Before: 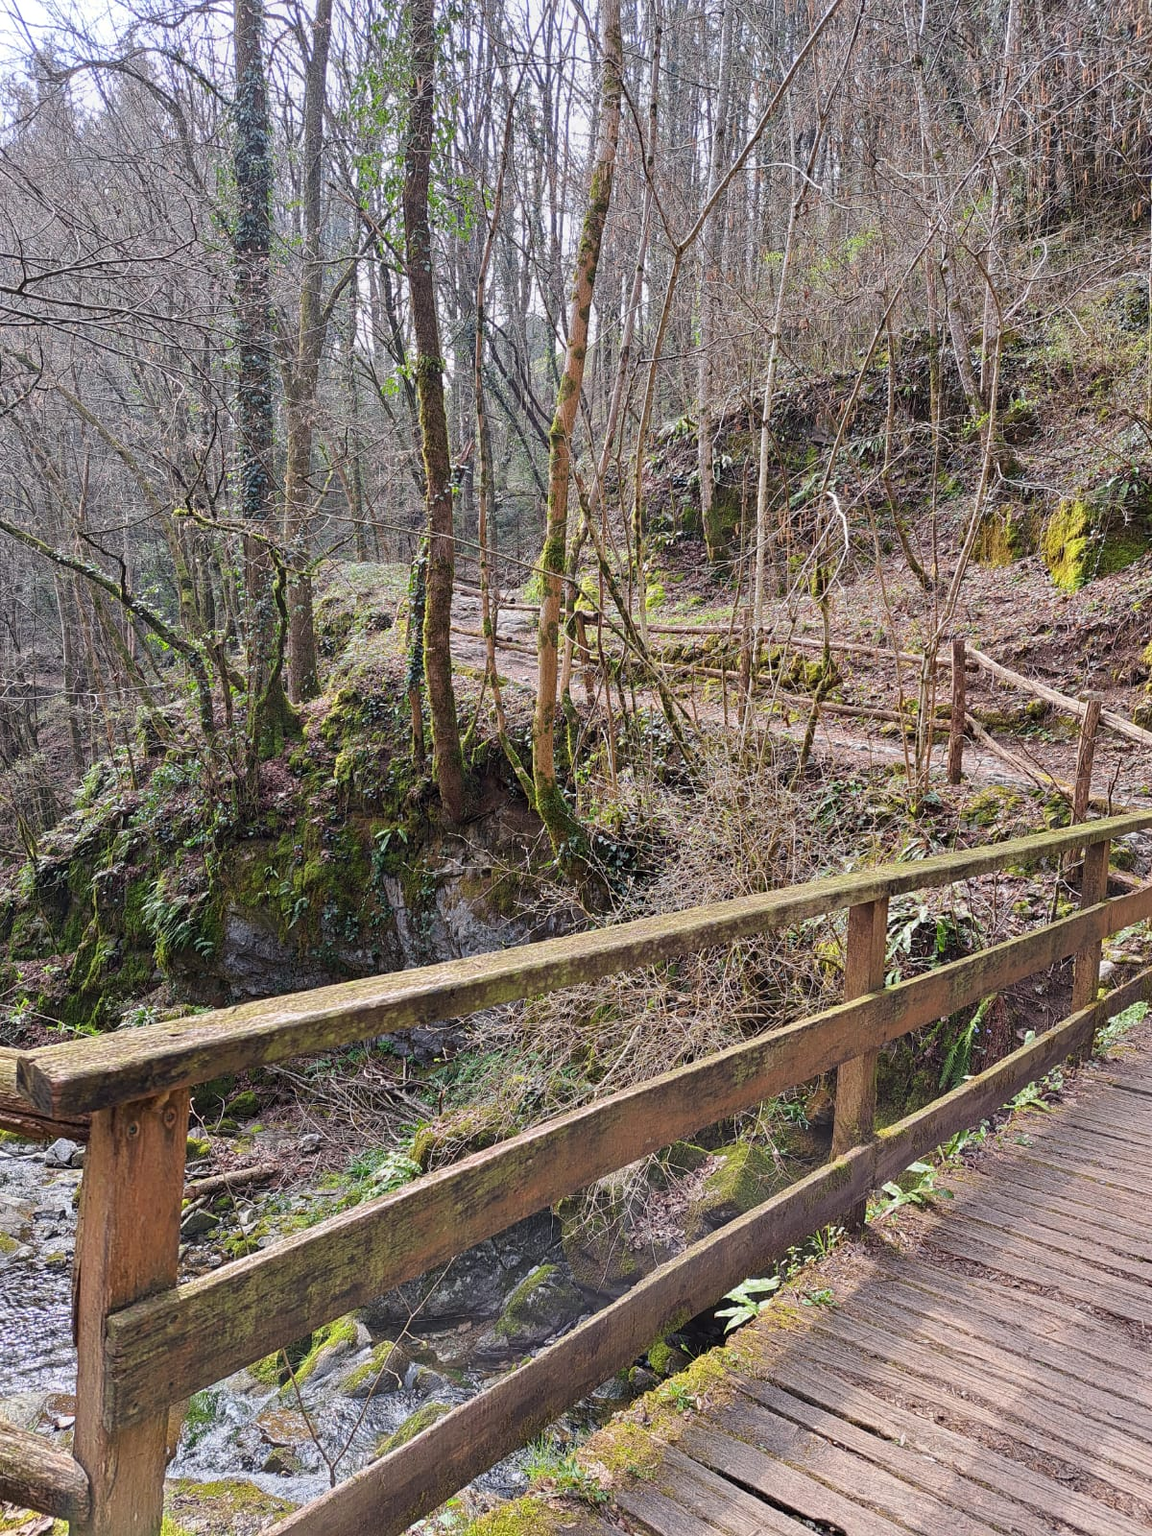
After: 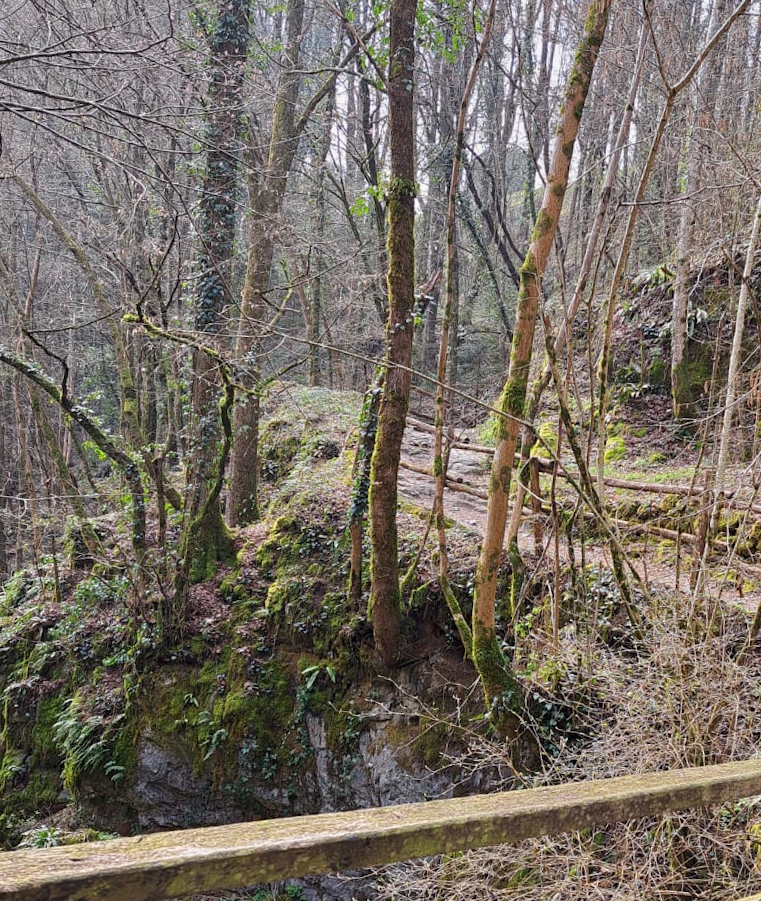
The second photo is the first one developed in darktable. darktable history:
crop and rotate: angle -5.11°, left 2%, top 6.815%, right 27.282%, bottom 30.408%
